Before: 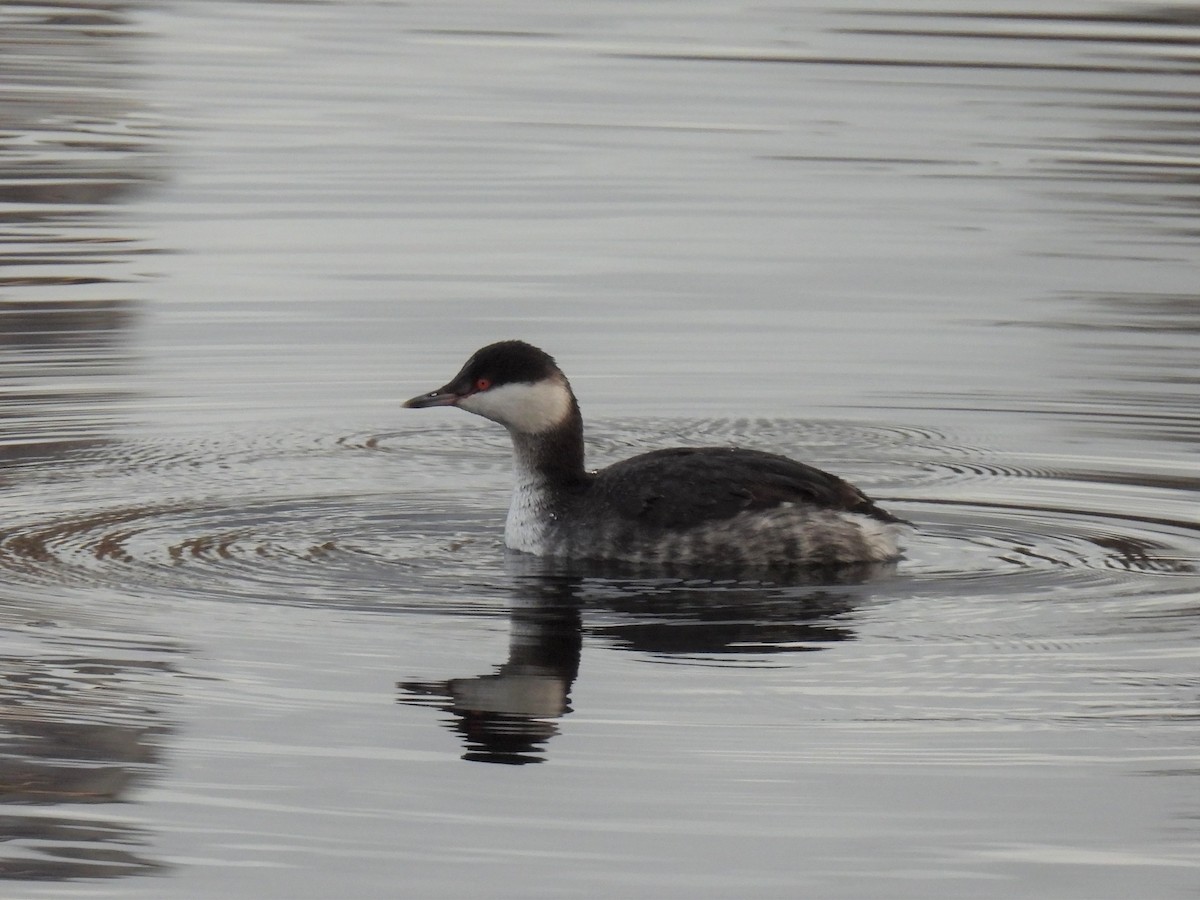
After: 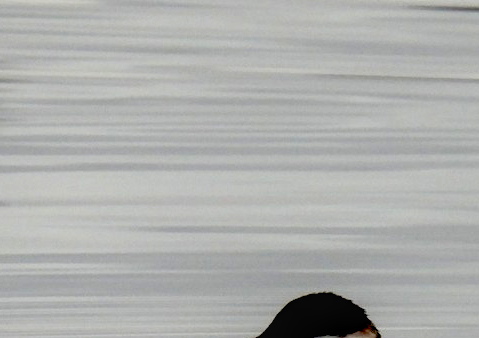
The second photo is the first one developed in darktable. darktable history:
local contrast: on, module defaults
crop: left 15.789%, top 5.432%, right 44.22%, bottom 56.964%
base curve: curves: ch0 [(0, 0) (0.666, 0.806) (1, 1)], preserve colors none
exposure: black level correction 0.099, exposure -0.084 EV, compensate highlight preservation false
